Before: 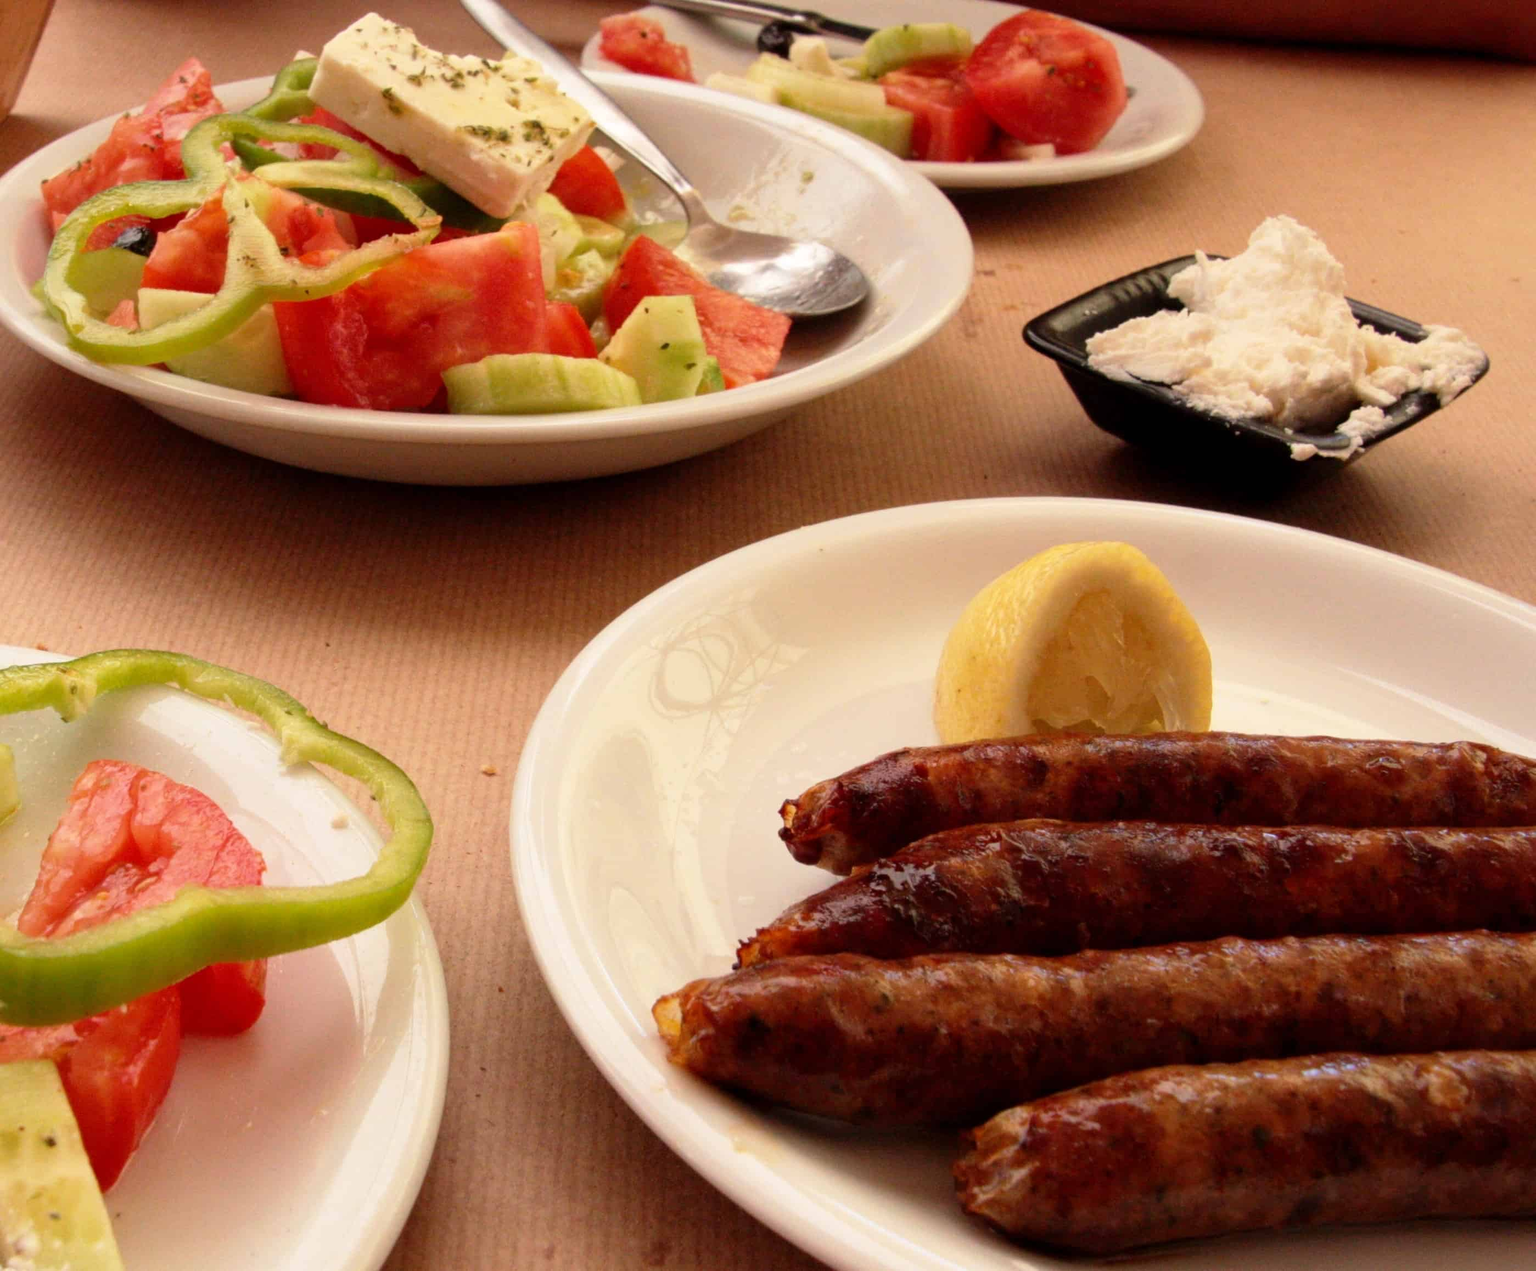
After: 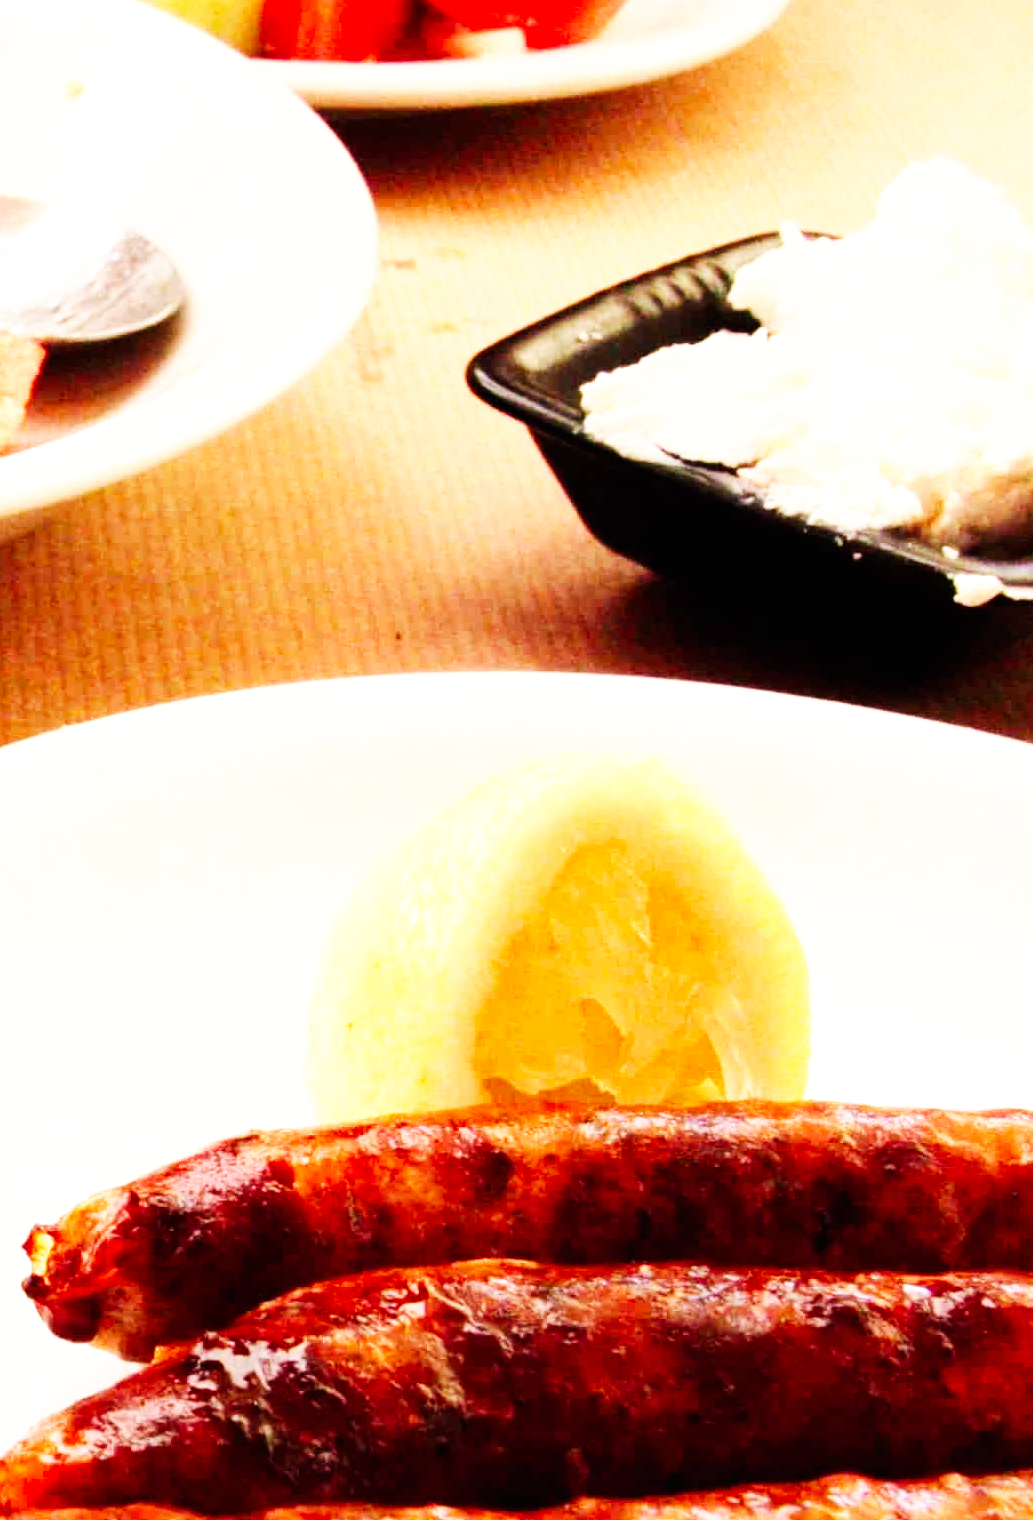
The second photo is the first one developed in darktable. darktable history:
base curve: curves: ch0 [(0, 0) (0.007, 0.004) (0.027, 0.03) (0.046, 0.07) (0.207, 0.54) (0.442, 0.872) (0.673, 0.972) (1, 1)], preserve colors none
exposure: exposure 0.74 EV, compensate highlight preservation false
crop and rotate: left 49.936%, top 10.094%, right 13.136%, bottom 24.256%
